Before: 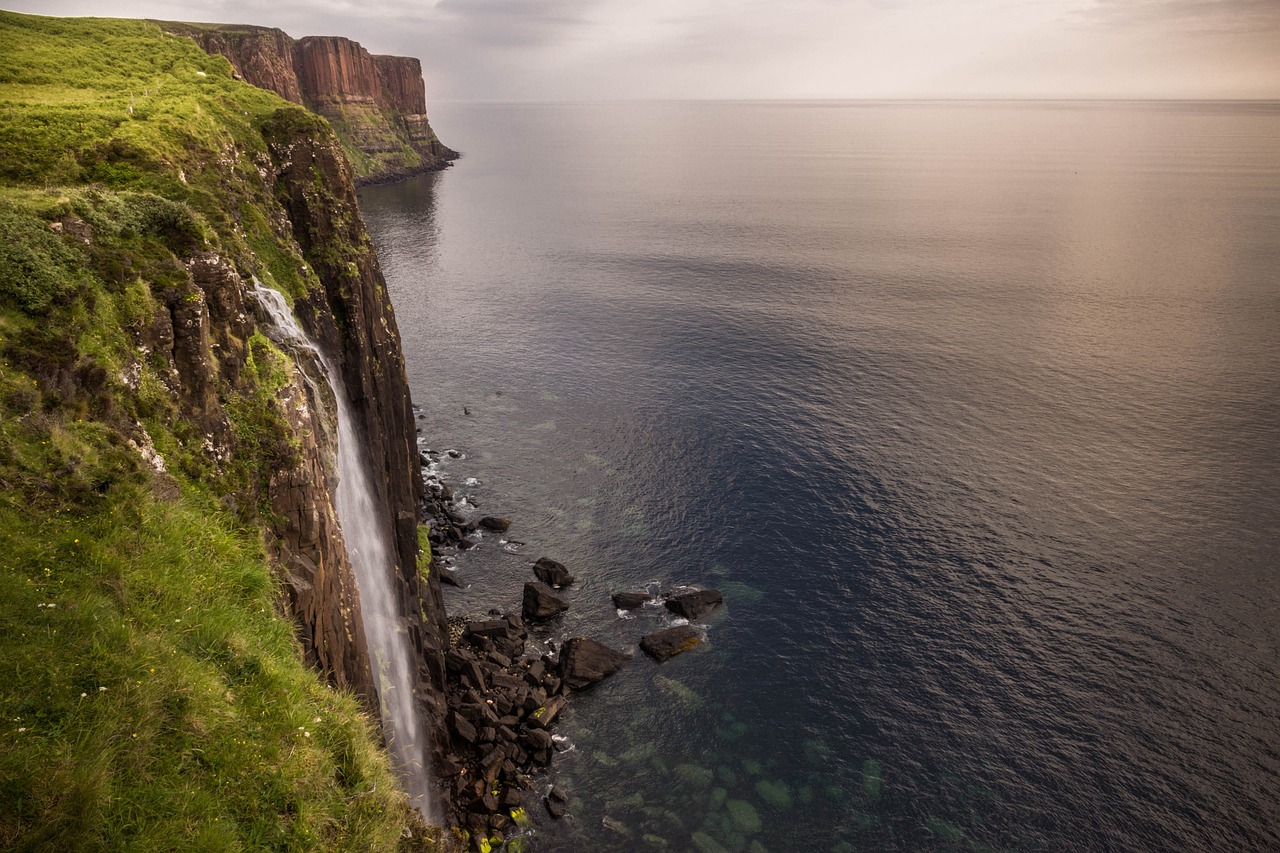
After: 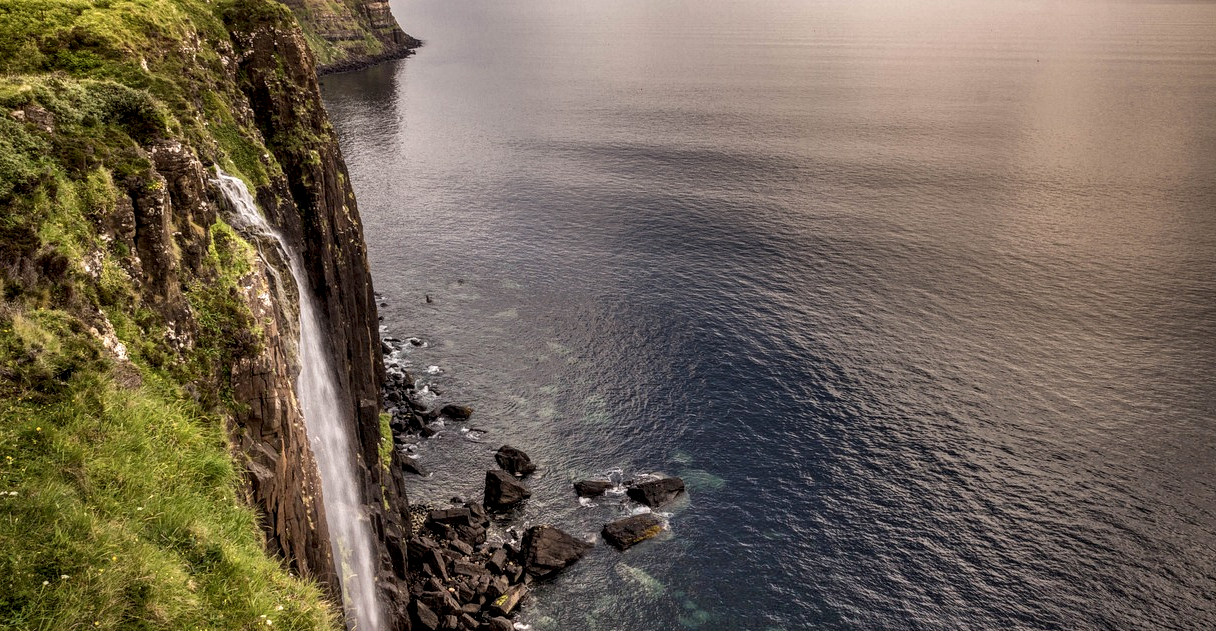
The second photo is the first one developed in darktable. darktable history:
shadows and highlights: shadows 60, soften with gaussian
local contrast: detail 150%
crop and rotate: left 2.991%, top 13.302%, right 1.981%, bottom 12.636%
